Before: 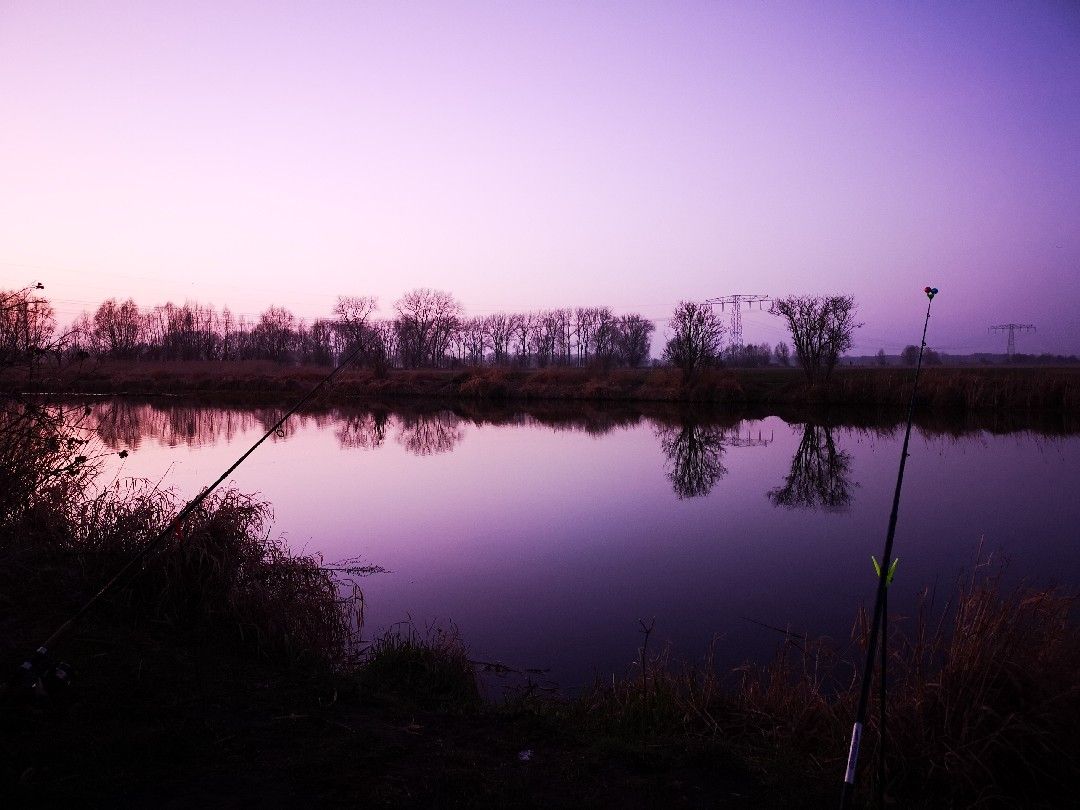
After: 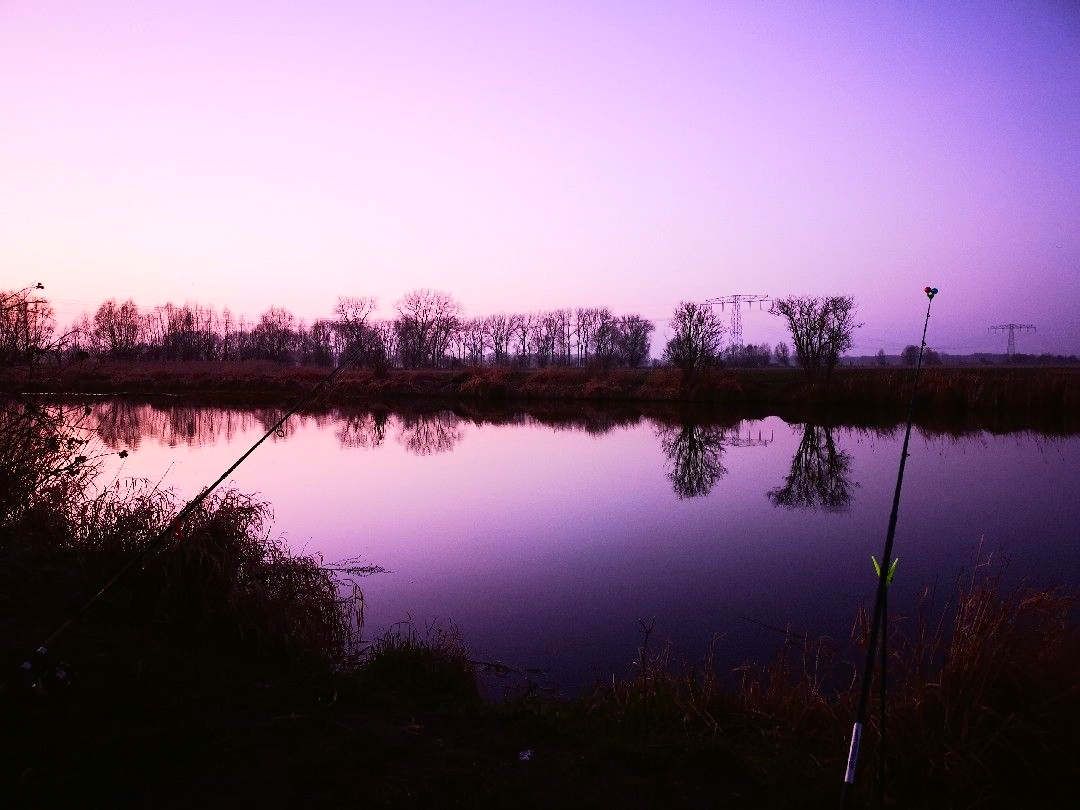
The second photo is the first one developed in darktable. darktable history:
tone curve: curves: ch0 [(0, 0.01) (0.052, 0.045) (0.136, 0.133) (0.29, 0.332) (0.453, 0.531) (0.676, 0.751) (0.89, 0.919) (1, 1)]; ch1 [(0, 0) (0.094, 0.081) (0.285, 0.299) (0.385, 0.403) (0.446, 0.443) (0.502, 0.5) (0.544, 0.552) (0.589, 0.612) (0.722, 0.728) (1, 1)]; ch2 [(0, 0) (0.257, 0.217) (0.43, 0.421) (0.498, 0.507) (0.531, 0.544) (0.56, 0.579) (0.625, 0.642) (1, 1)], color space Lab, independent channels, preserve colors none
